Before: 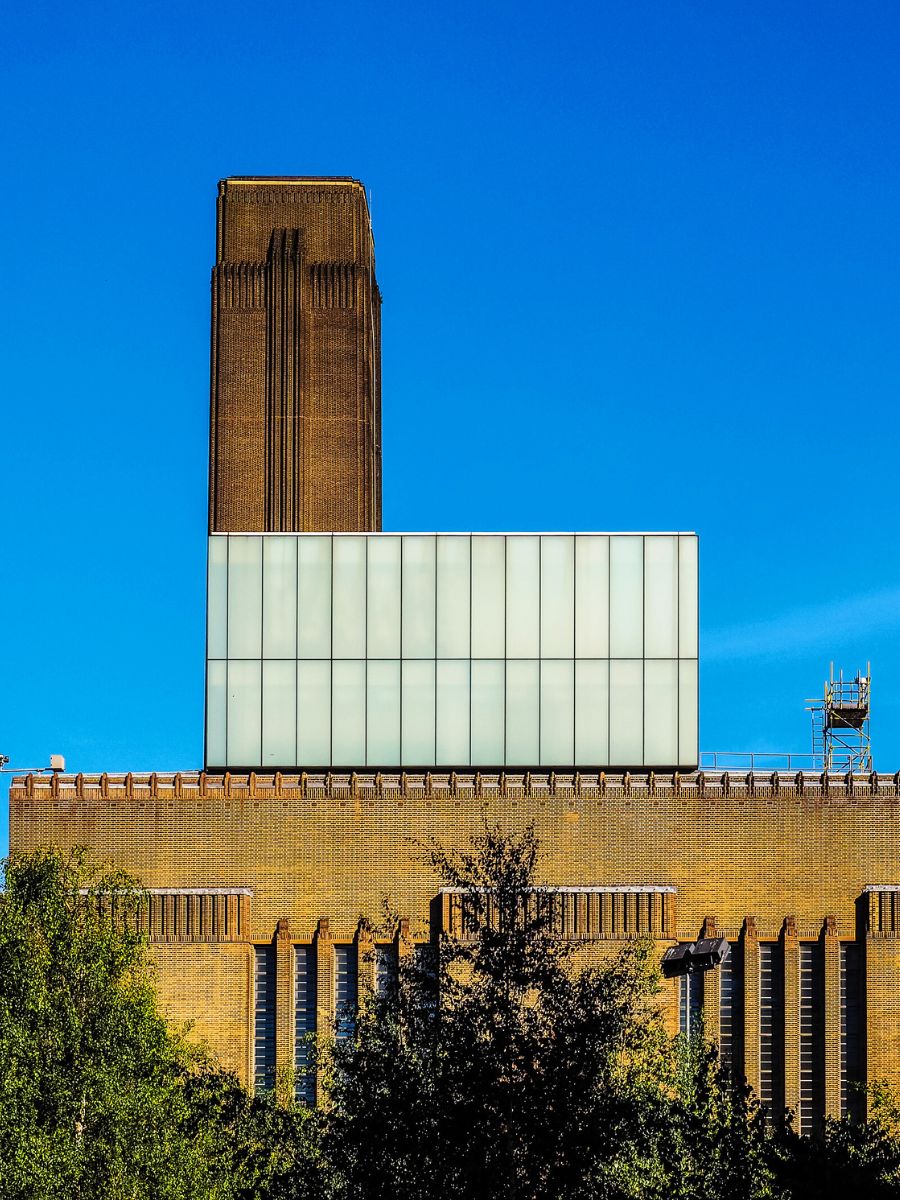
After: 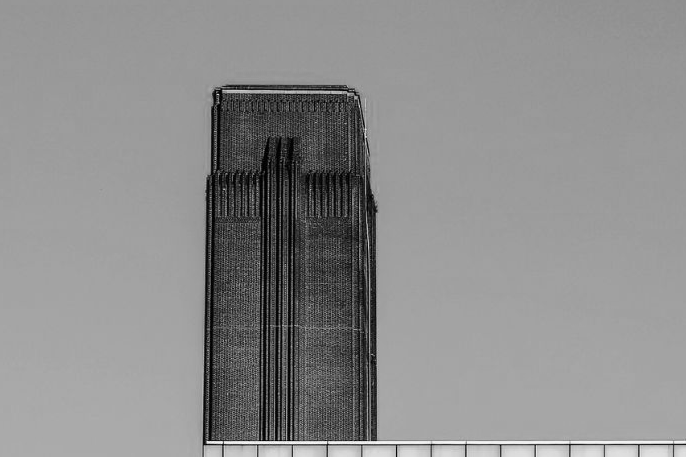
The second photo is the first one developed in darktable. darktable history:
crop: left 0.579%, top 7.627%, right 23.167%, bottom 54.275%
tone equalizer: on, module defaults
color calibration: output gray [0.21, 0.42, 0.37, 0], gray › normalize channels true, illuminant same as pipeline (D50), adaptation XYZ, x 0.346, y 0.359, gamut compression 0
